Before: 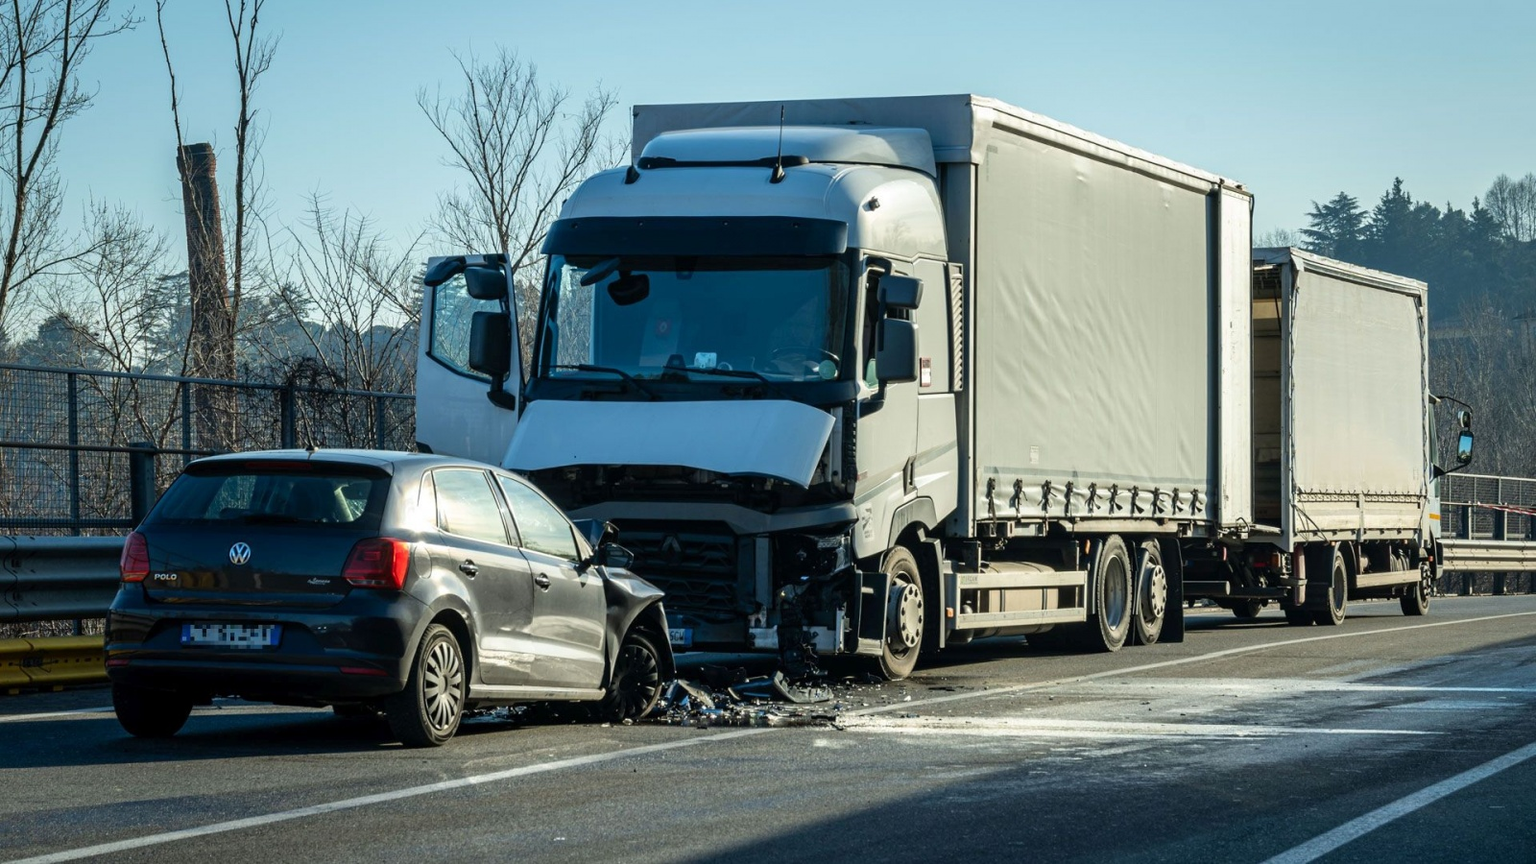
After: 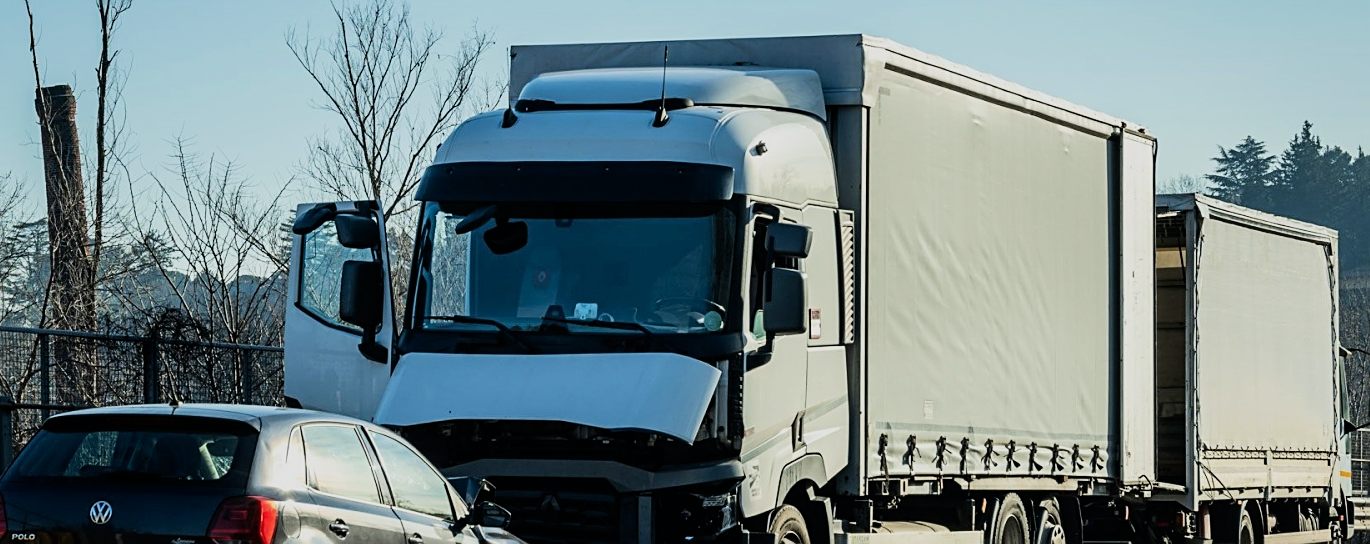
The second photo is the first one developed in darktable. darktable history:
sharpen: on, module defaults
crop and rotate: left 9.345%, top 7.22%, right 4.982%, bottom 32.331%
filmic rgb: black relative exposure -7.5 EV, white relative exposure 5 EV, hardness 3.31, contrast 1.3, contrast in shadows safe
